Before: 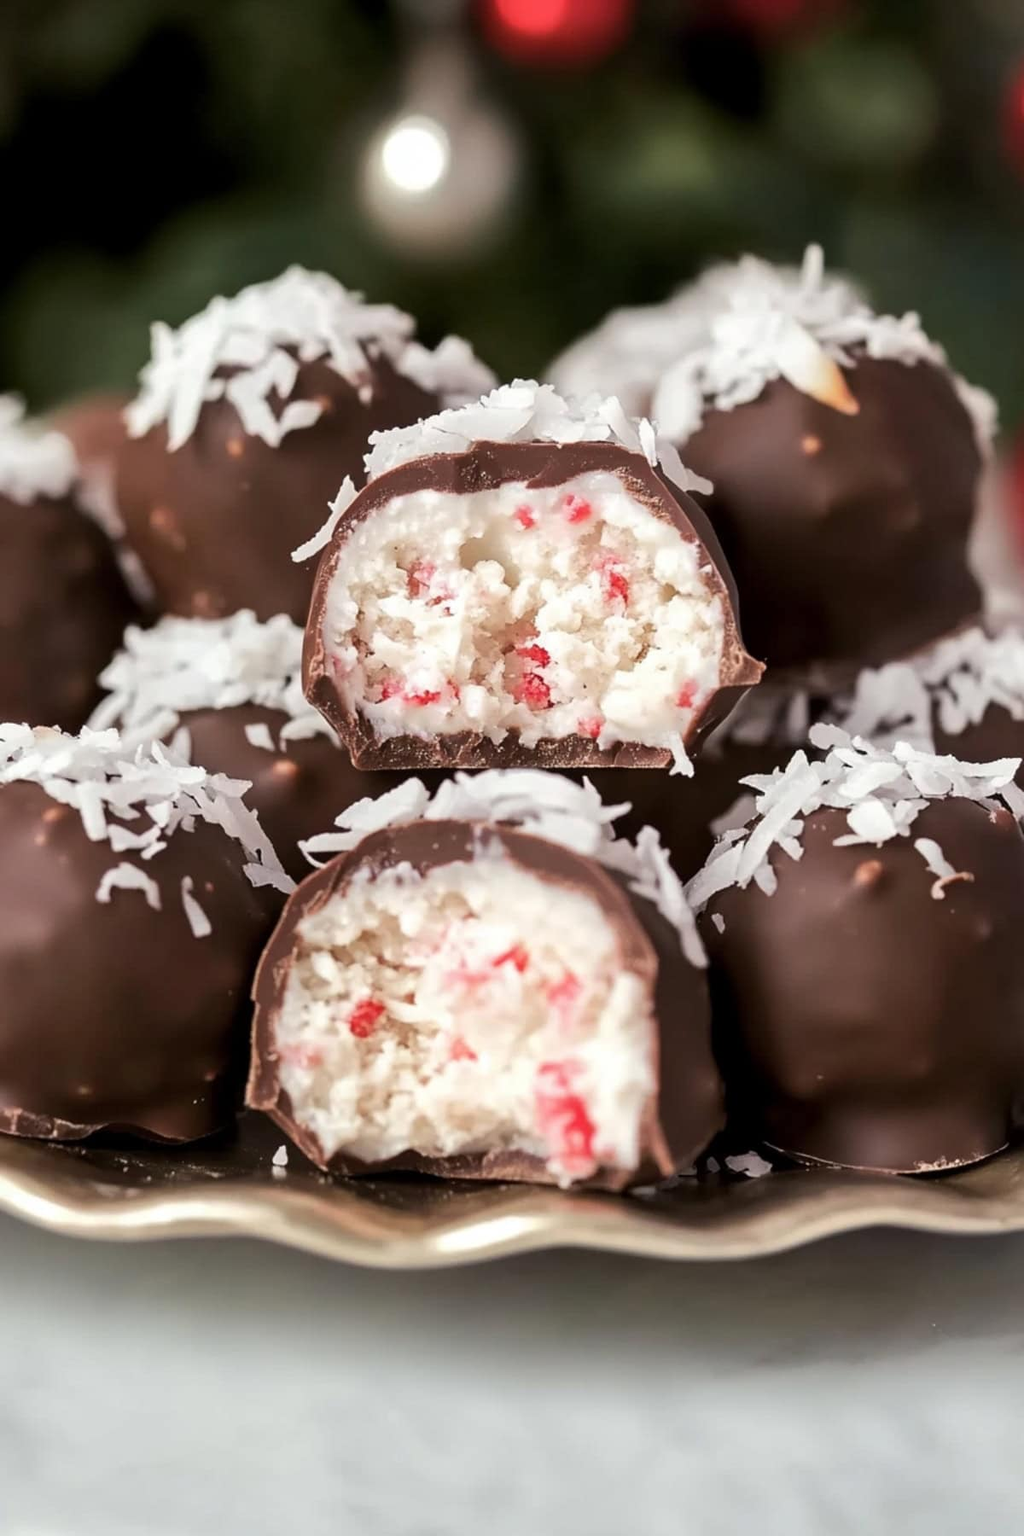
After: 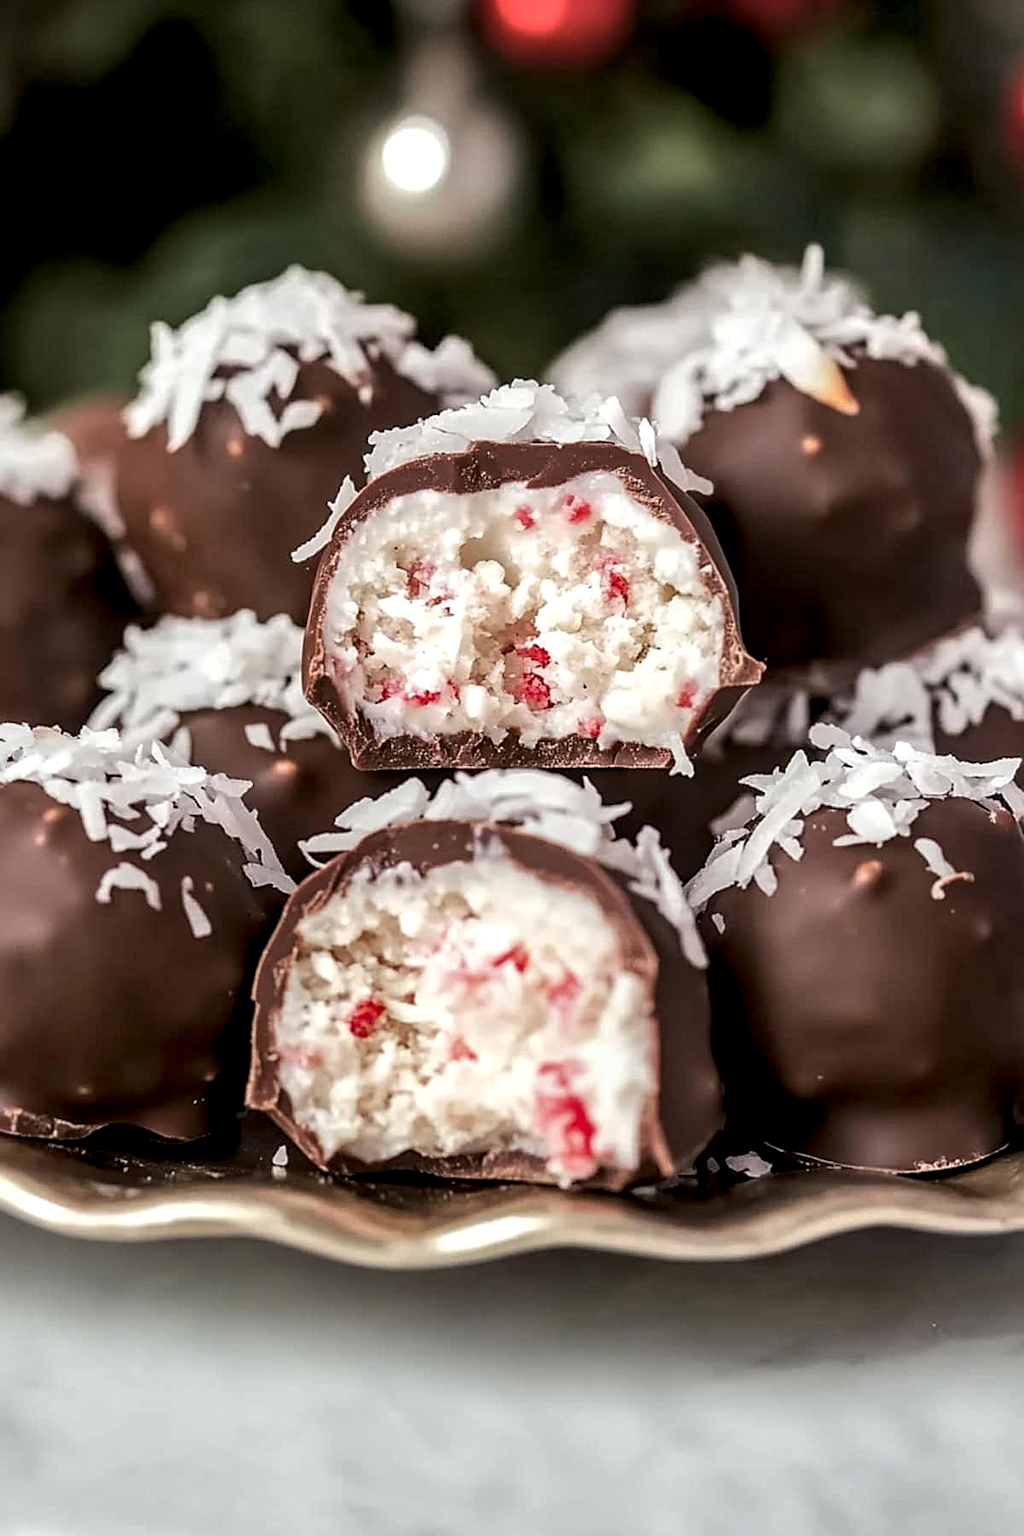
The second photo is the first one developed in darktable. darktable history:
sharpen: on, module defaults
local contrast: highlights 23%, detail 150%
